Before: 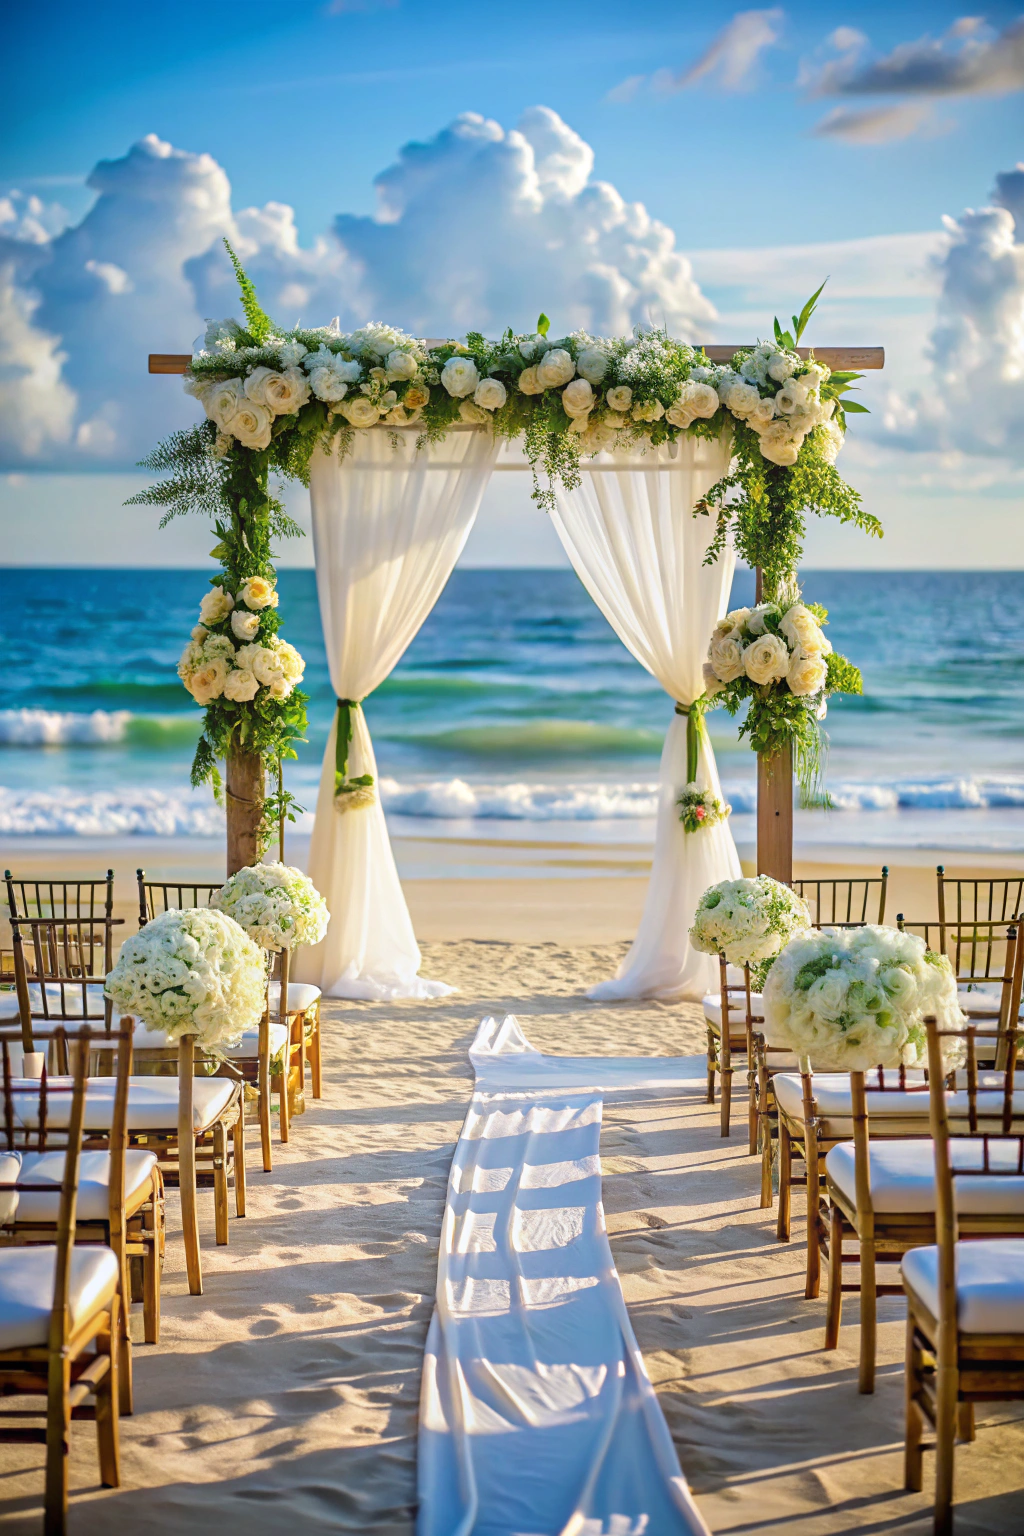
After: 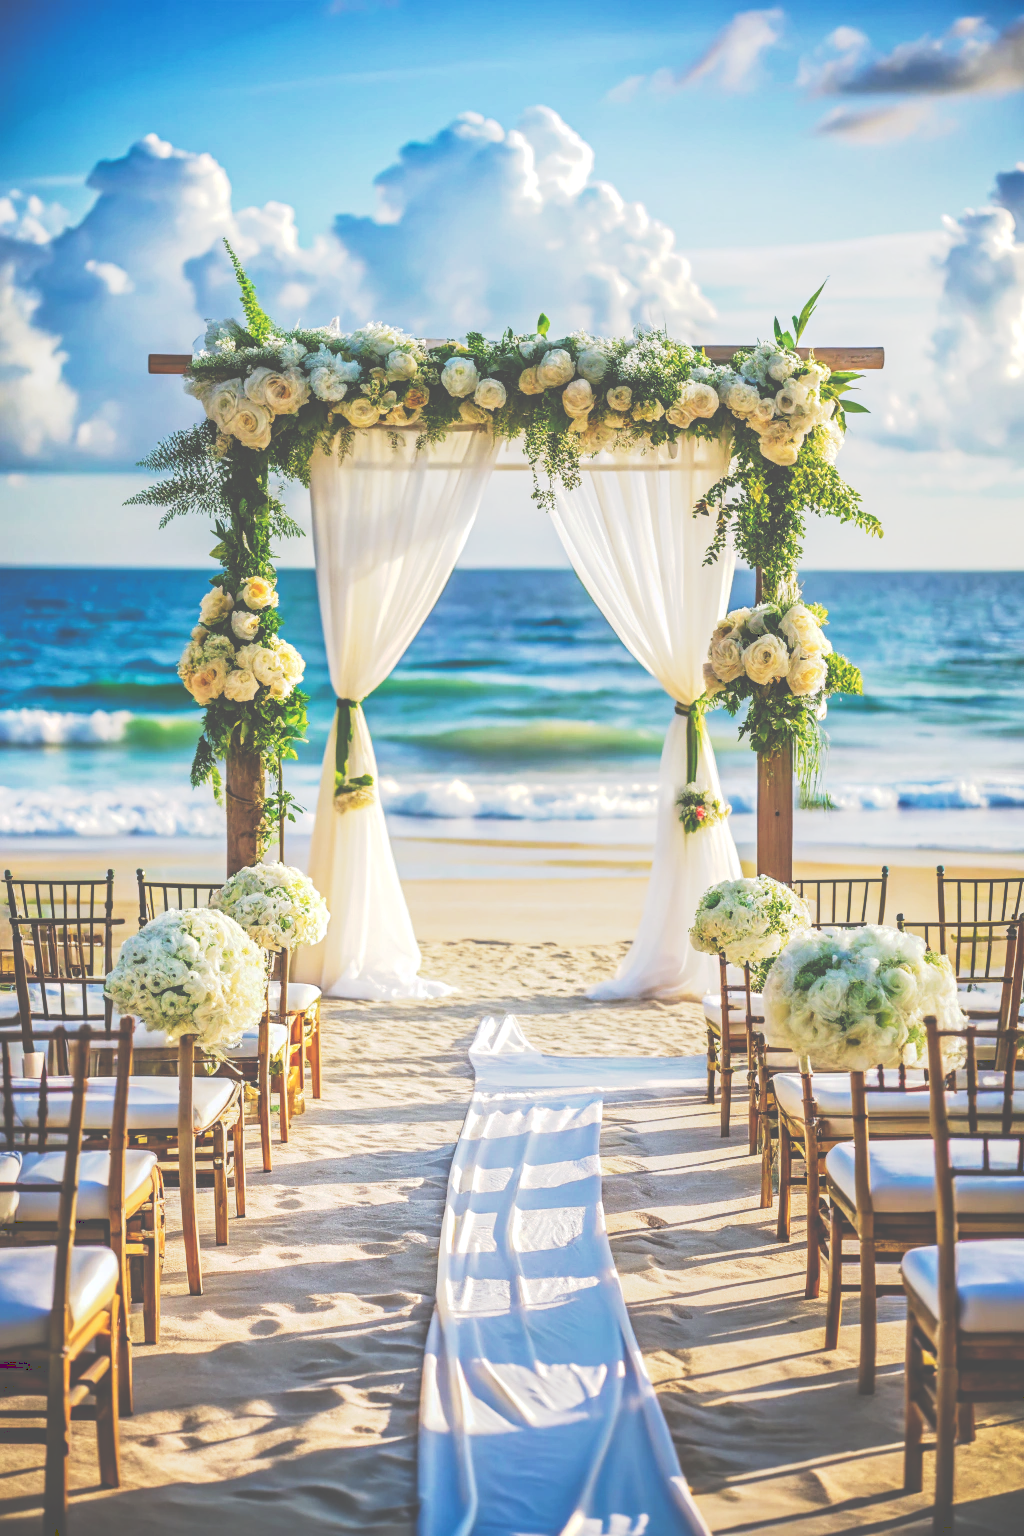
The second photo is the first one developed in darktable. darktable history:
local contrast: on, module defaults
tone curve: curves: ch0 [(0, 0) (0.003, 0.345) (0.011, 0.345) (0.025, 0.345) (0.044, 0.349) (0.069, 0.353) (0.1, 0.356) (0.136, 0.359) (0.177, 0.366) (0.224, 0.378) (0.277, 0.398) (0.335, 0.429) (0.399, 0.476) (0.468, 0.545) (0.543, 0.624) (0.623, 0.721) (0.709, 0.811) (0.801, 0.876) (0.898, 0.913) (1, 1)], preserve colors none
